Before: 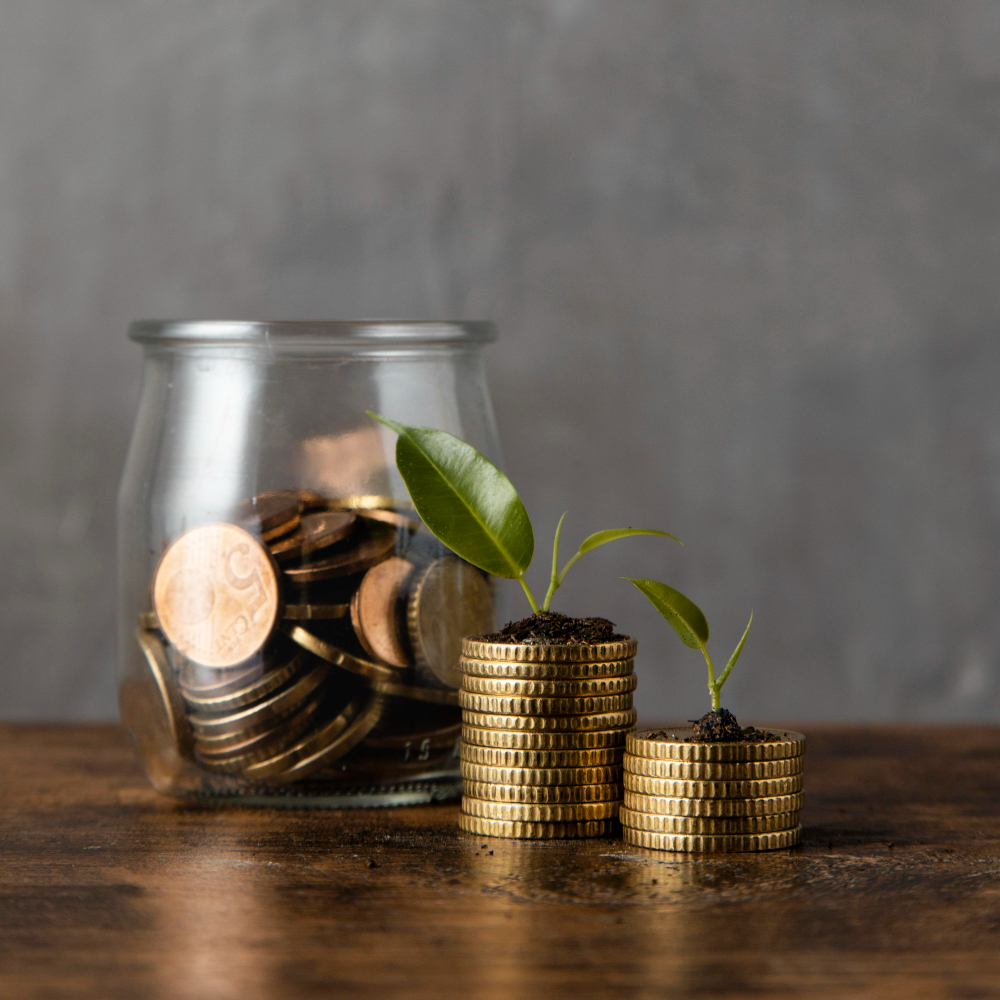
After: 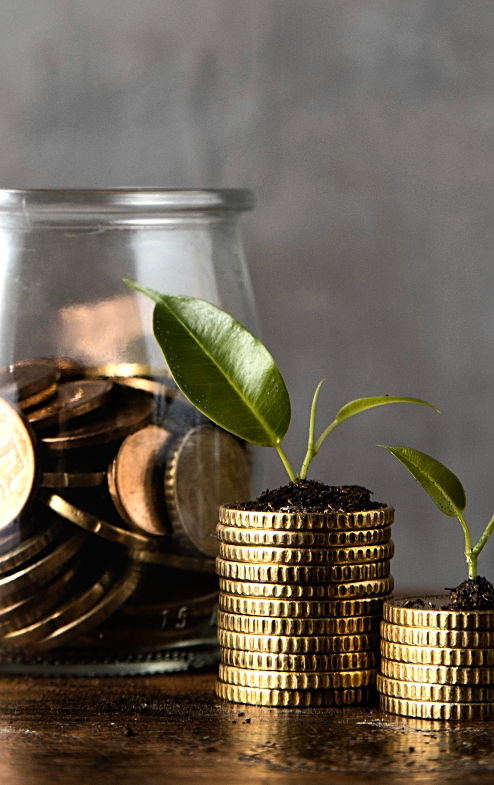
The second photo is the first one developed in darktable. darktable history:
crop and rotate: angle 0.02°, left 24.353%, top 13.219%, right 26.156%, bottom 8.224%
sharpen: on, module defaults
tone equalizer: -8 EV -0.75 EV, -7 EV -0.7 EV, -6 EV -0.6 EV, -5 EV -0.4 EV, -3 EV 0.4 EV, -2 EV 0.6 EV, -1 EV 0.7 EV, +0 EV 0.75 EV, edges refinement/feathering 500, mask exposure compensation -1.57 EV, preserve details no
